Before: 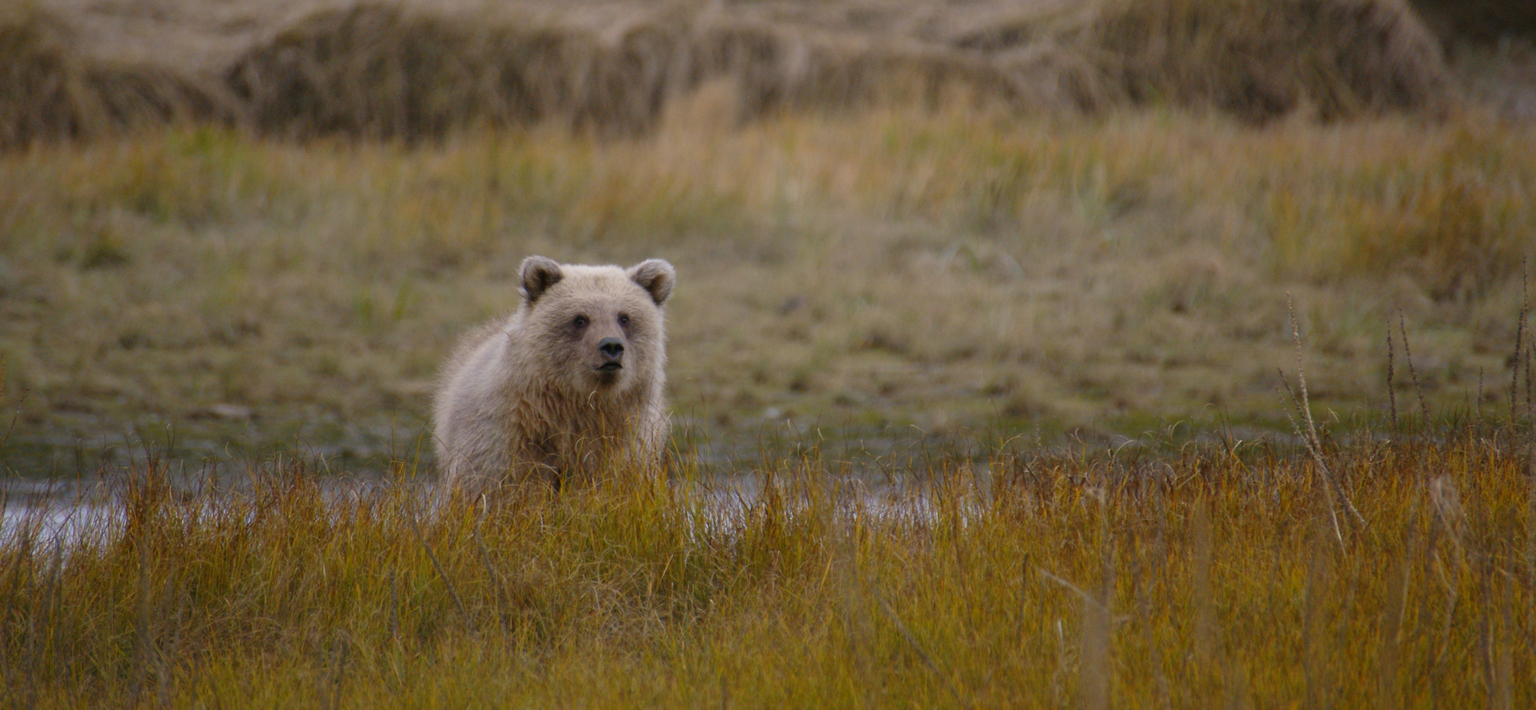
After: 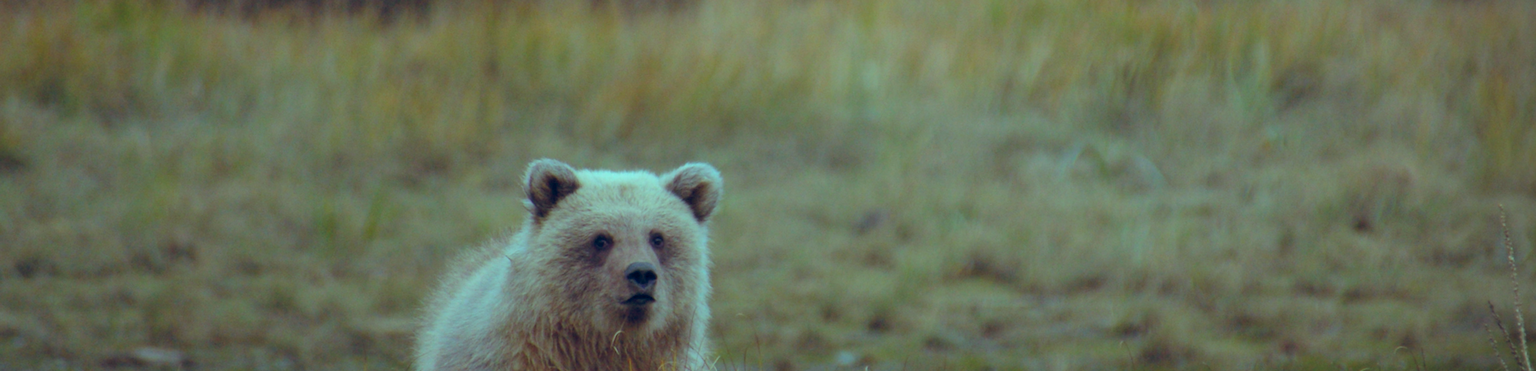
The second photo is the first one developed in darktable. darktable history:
color balance rgb: highlights gain › chroma 7.487%, highlights gain › hue 185.49°, global offset › chroma 0.245%, global offset › hue 256.17°, perceptual saturation grading › global saturation 10.516%, global vibrance 20%
vignetting: fall-off start 100.46%, center (-0.149, 0.012), width/height ratio 1.323
crop: left 6.973%, top 18.481%, right 14.319%, bottom 40.281%
